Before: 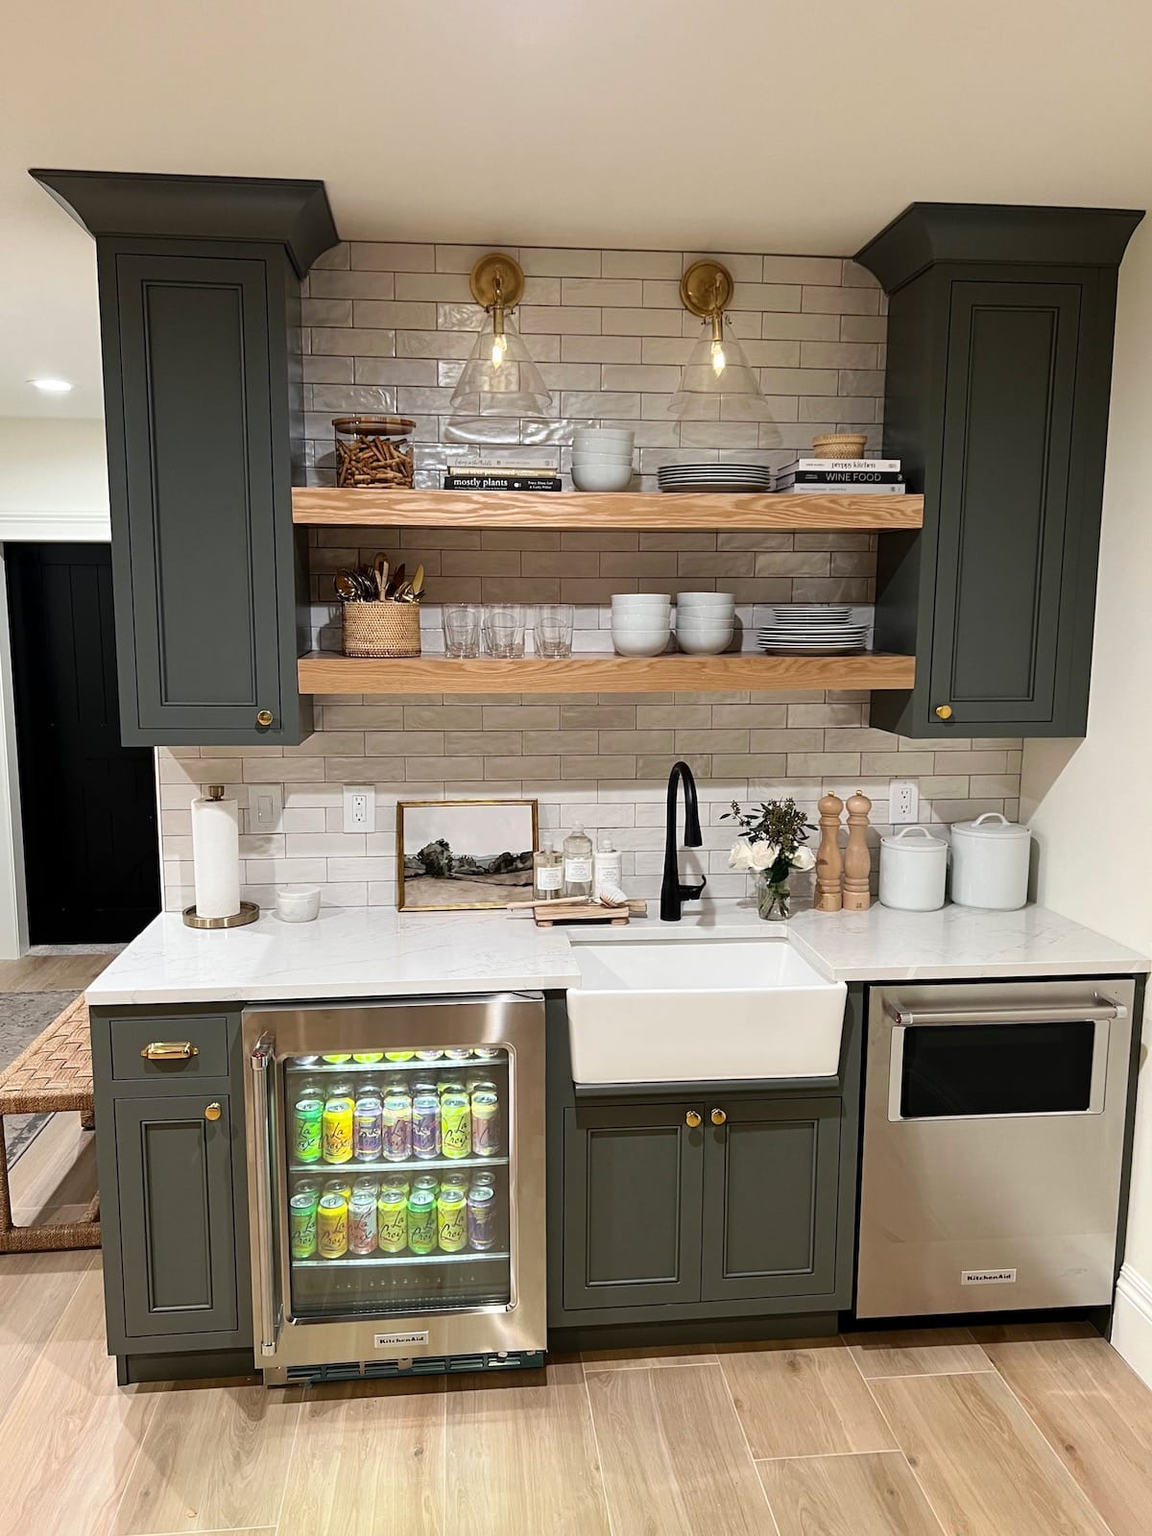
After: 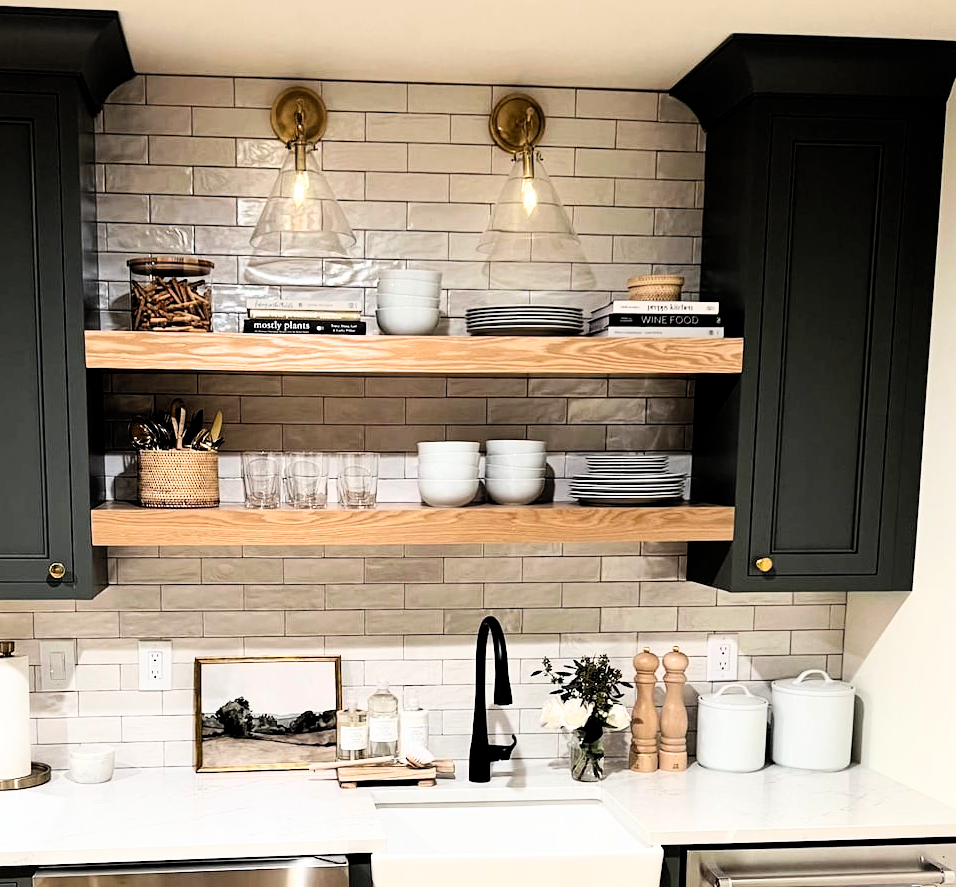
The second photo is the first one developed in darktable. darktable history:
filmic rgb: black relative exposure -5.53 EV, white relative exposure 2.48 EV, target black luminance 0%, hardness 4.54, latitude 67.07%, contrast 1.467, shadows ↔ highlights balance -3.69%
contrast brightness saturation: contrast 0.196, brightness 0.155, saturation 0.226
crop: left 18.28%, top 11.105%, right 2.016%, bottom 33.413%
